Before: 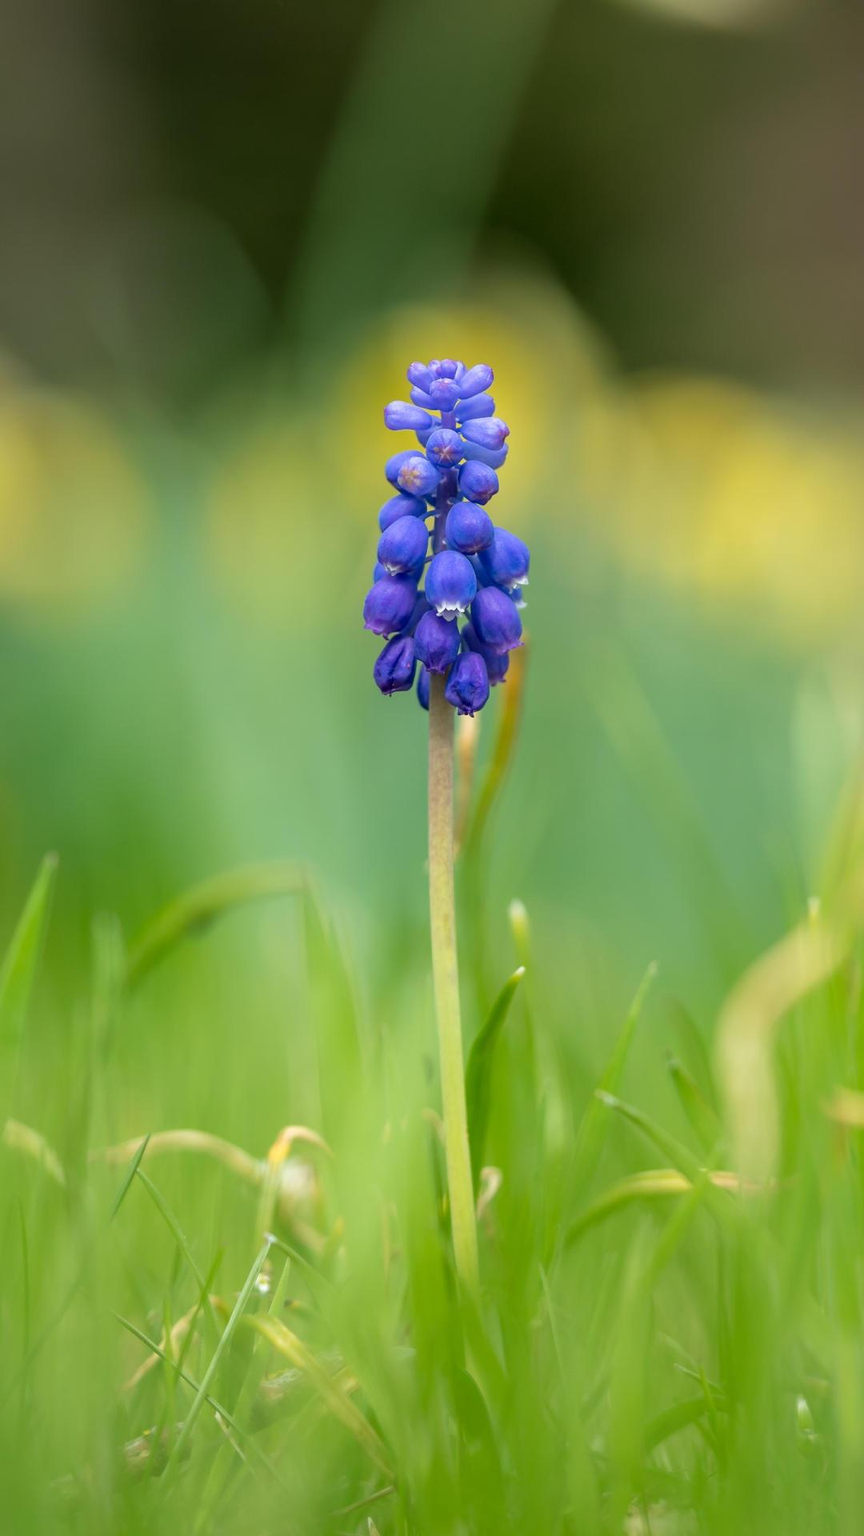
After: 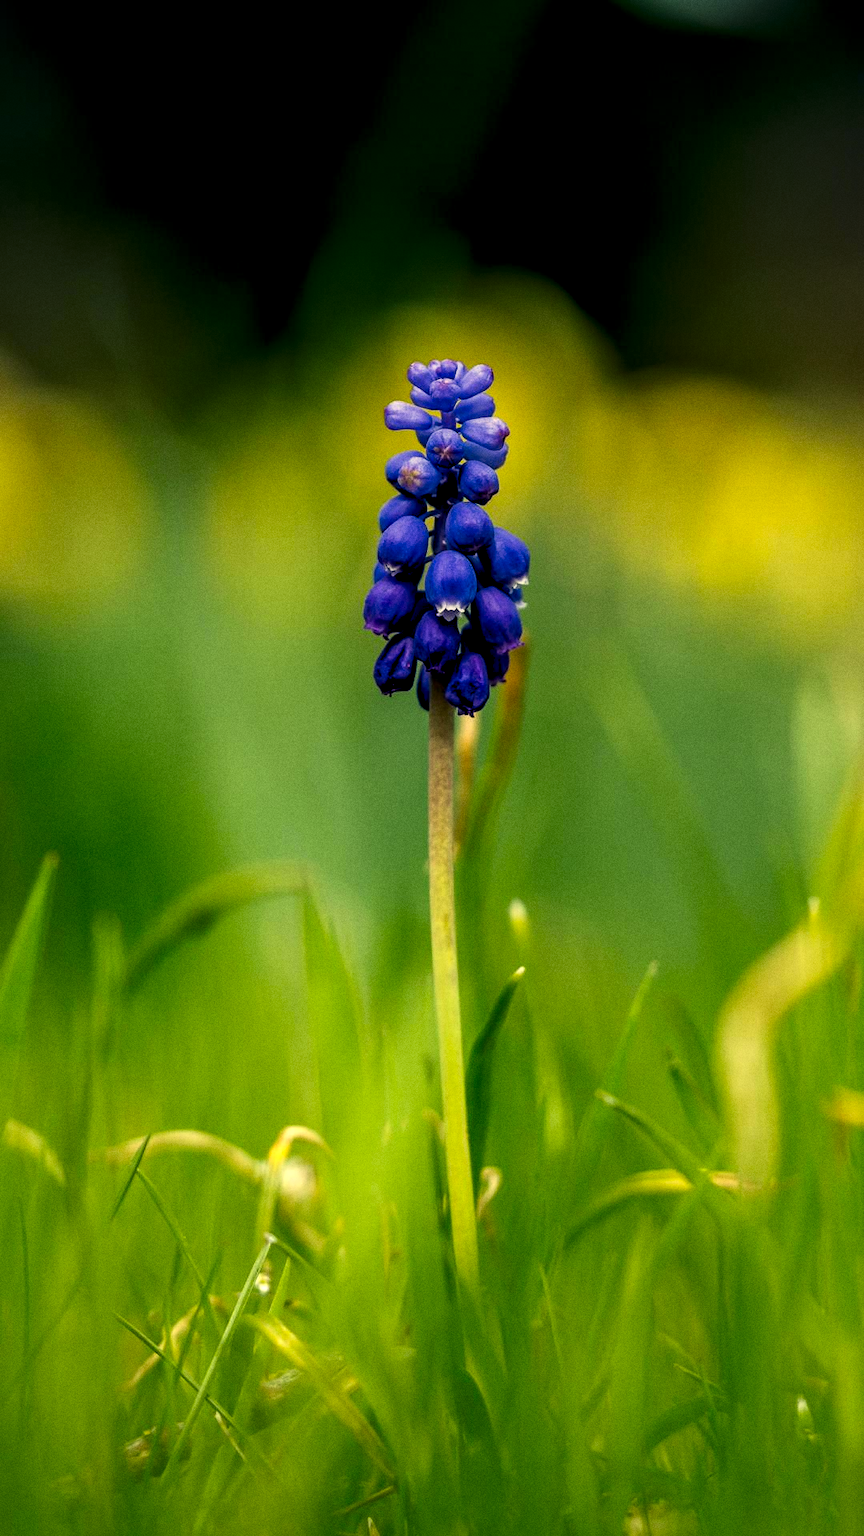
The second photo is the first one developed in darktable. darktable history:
graduated density: density 2.02 EV, hardness 44%, rotation 0.374°, offset 8.21, hue 208.8°, saturation 97%
color correction: highlights a* 2.72, highlights b* 22.8
rgb levels: levels [[0.034, 0.472, 0.904], [0, 0.5, 1], [0, 0.5, 1]]
local contrast: on, module defaults
contrast brightness saturation: contrast 0.1, brightness -0.26, saturation 0.14
grain: coarseness 0.09 ISO
rotate and perspective: automatic cropping off
